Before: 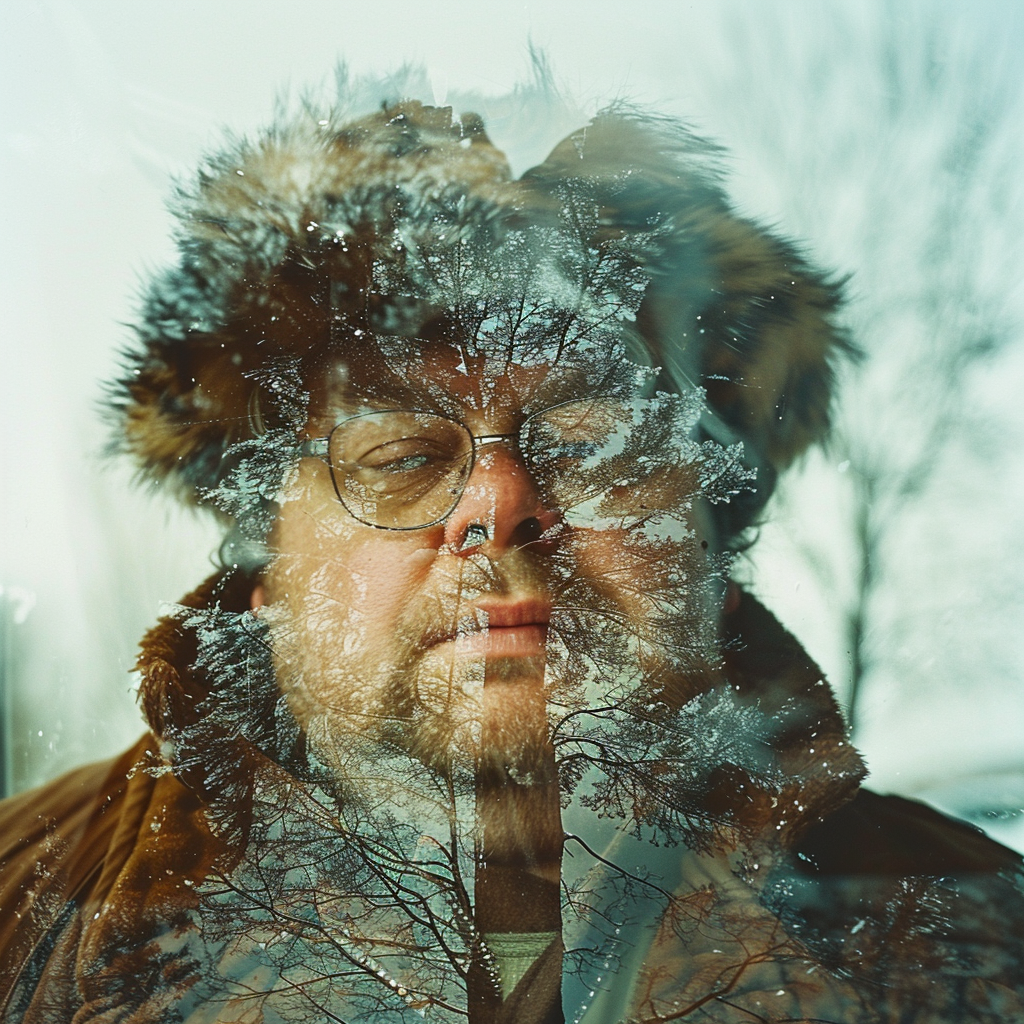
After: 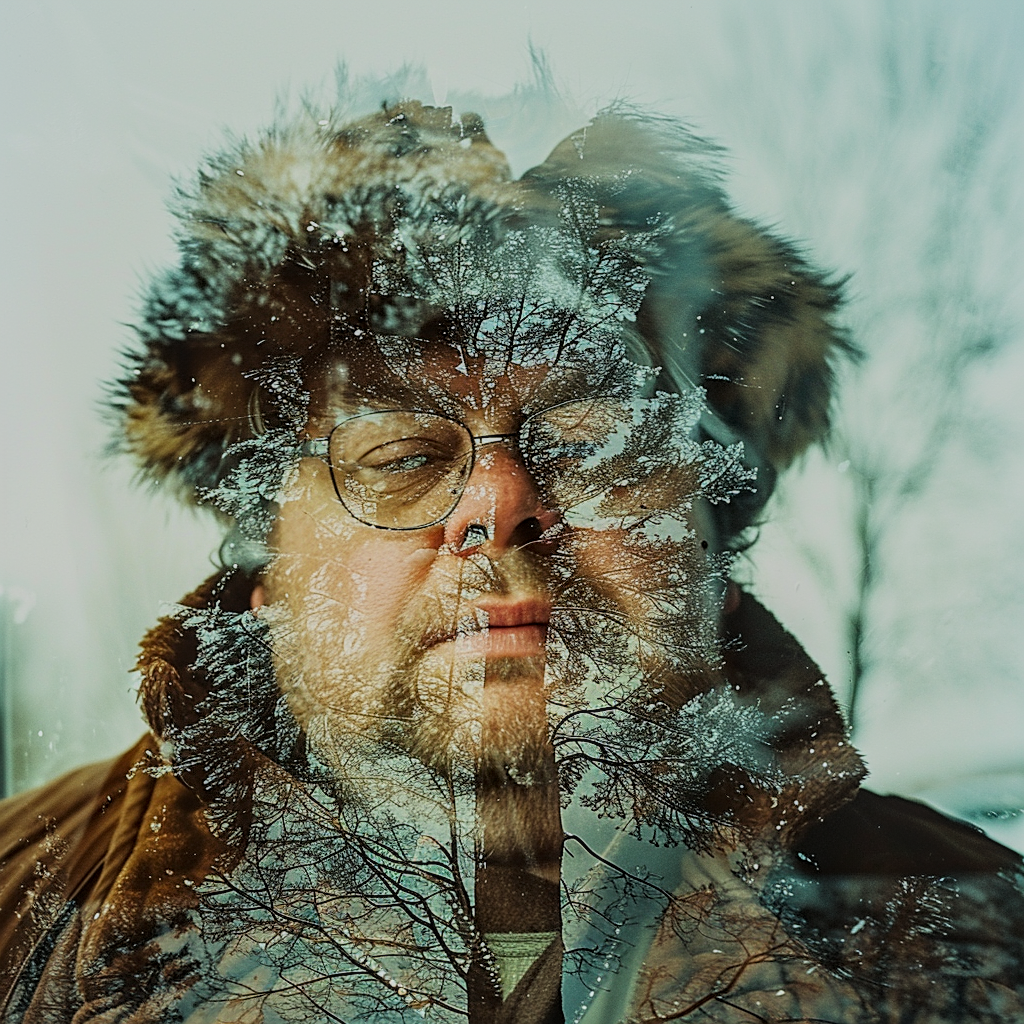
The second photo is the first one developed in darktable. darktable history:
sharpen: amount 0.55
local contrast: on, module defaults
filmic rgb: black relative exposure -7.15 EV, white relative exposure 5.36 EV, hardness 3.02, color science v6 (2022)
